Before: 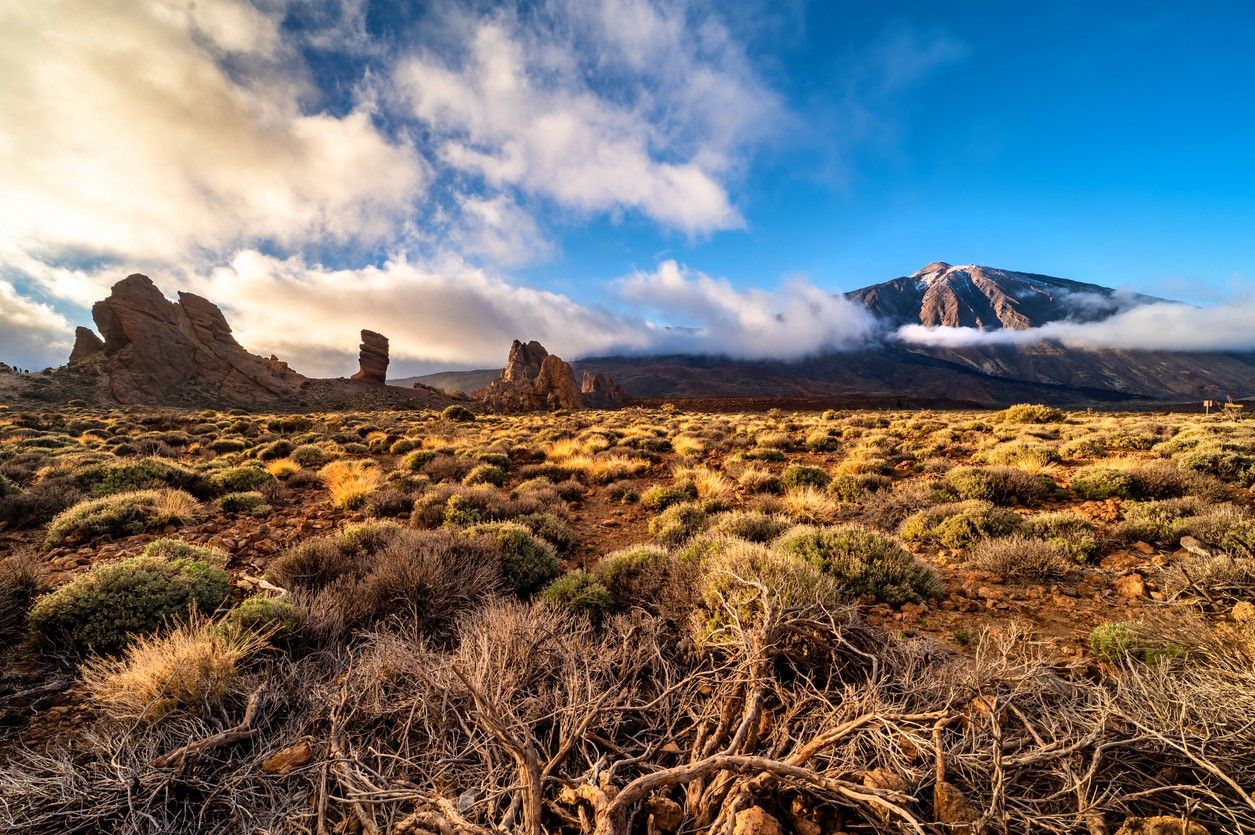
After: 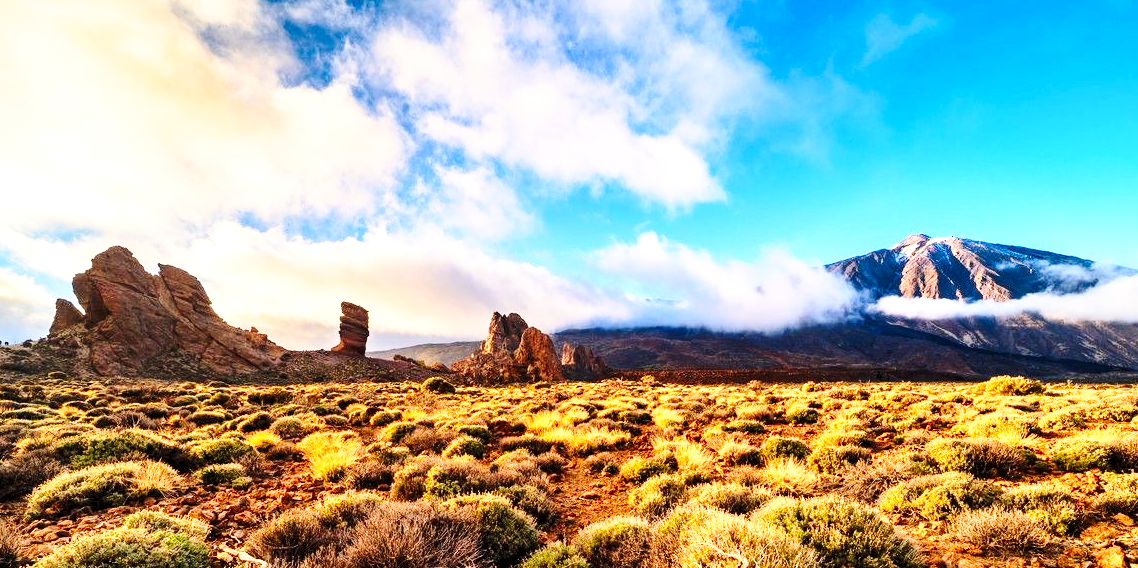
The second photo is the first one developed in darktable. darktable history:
crop: left 1.626%, top 3.4%, right 7.625%, bottom 28.469%
base curve: curves: ch0 [(0, 0) (0.028, 0.03) (0.121, 0.232) (0.46, 0.748) (0.859, 0.968) (1, 1)], preserve colors none
local contrast: highlights 102%, shadows 102%, detail 119%, midtone range 0.2
contrast brightness saturation: contrast 0.197, brightness 0.158, saturation 0.216
